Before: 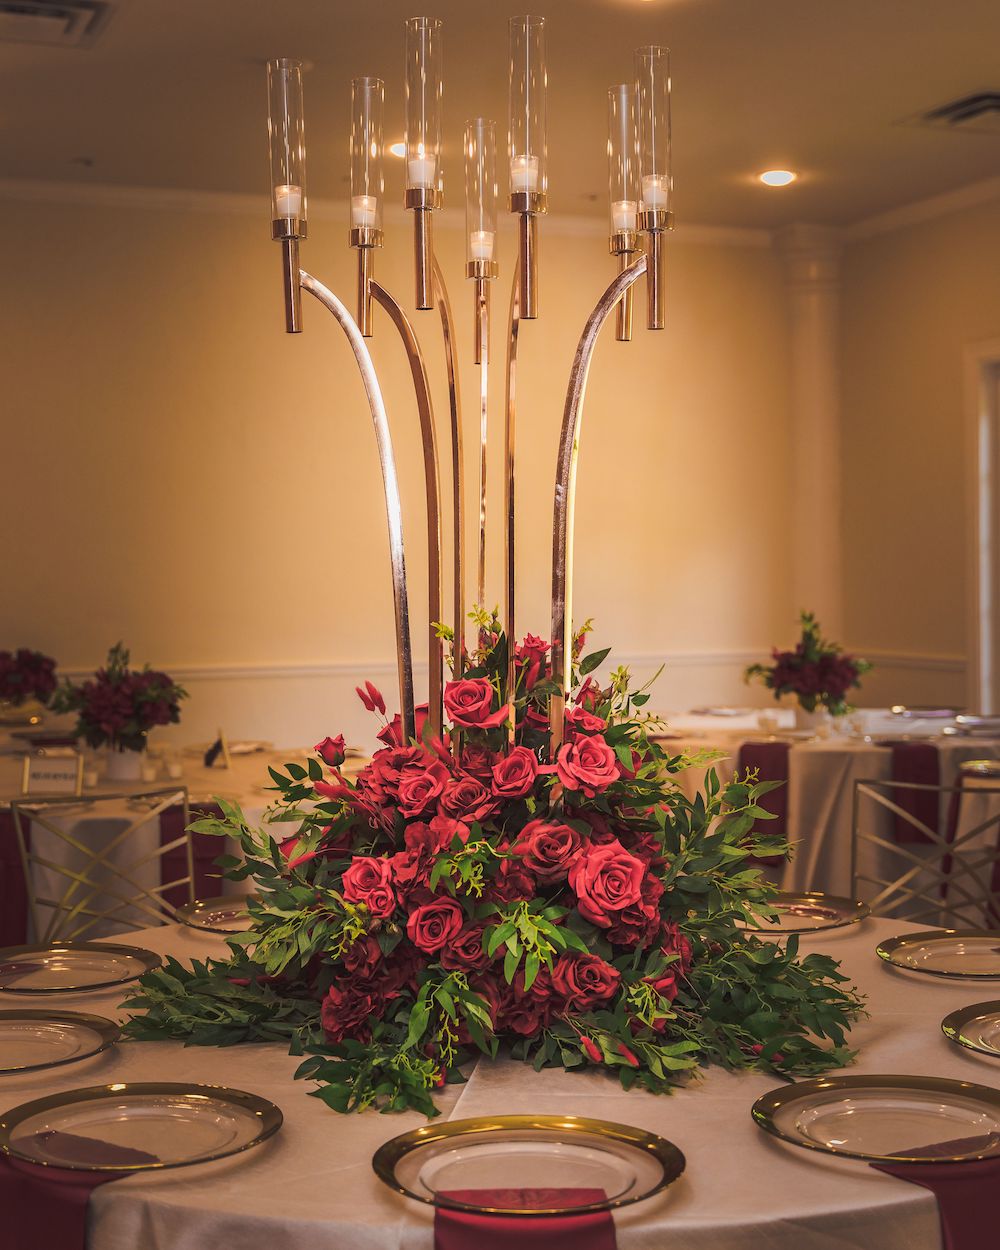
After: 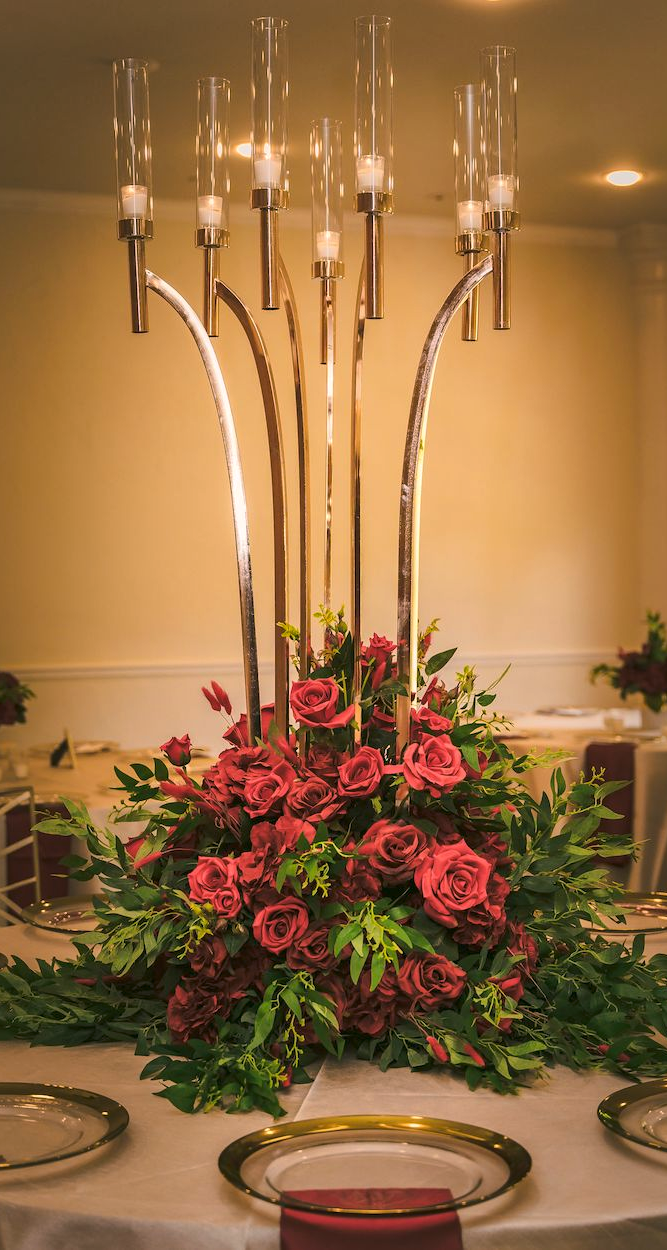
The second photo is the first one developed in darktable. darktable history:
local contrast: mode bilateral grid, contrast 20, coarseness 50, detail 120%, midtone range 0.2
crop and rotate: left 15.446%, right 17.836%
color zones: mix -62.47%
color correction: highlights a* 4.02, highlights b* 4.98, shadows a* -7.55, shadows b* 4.98
